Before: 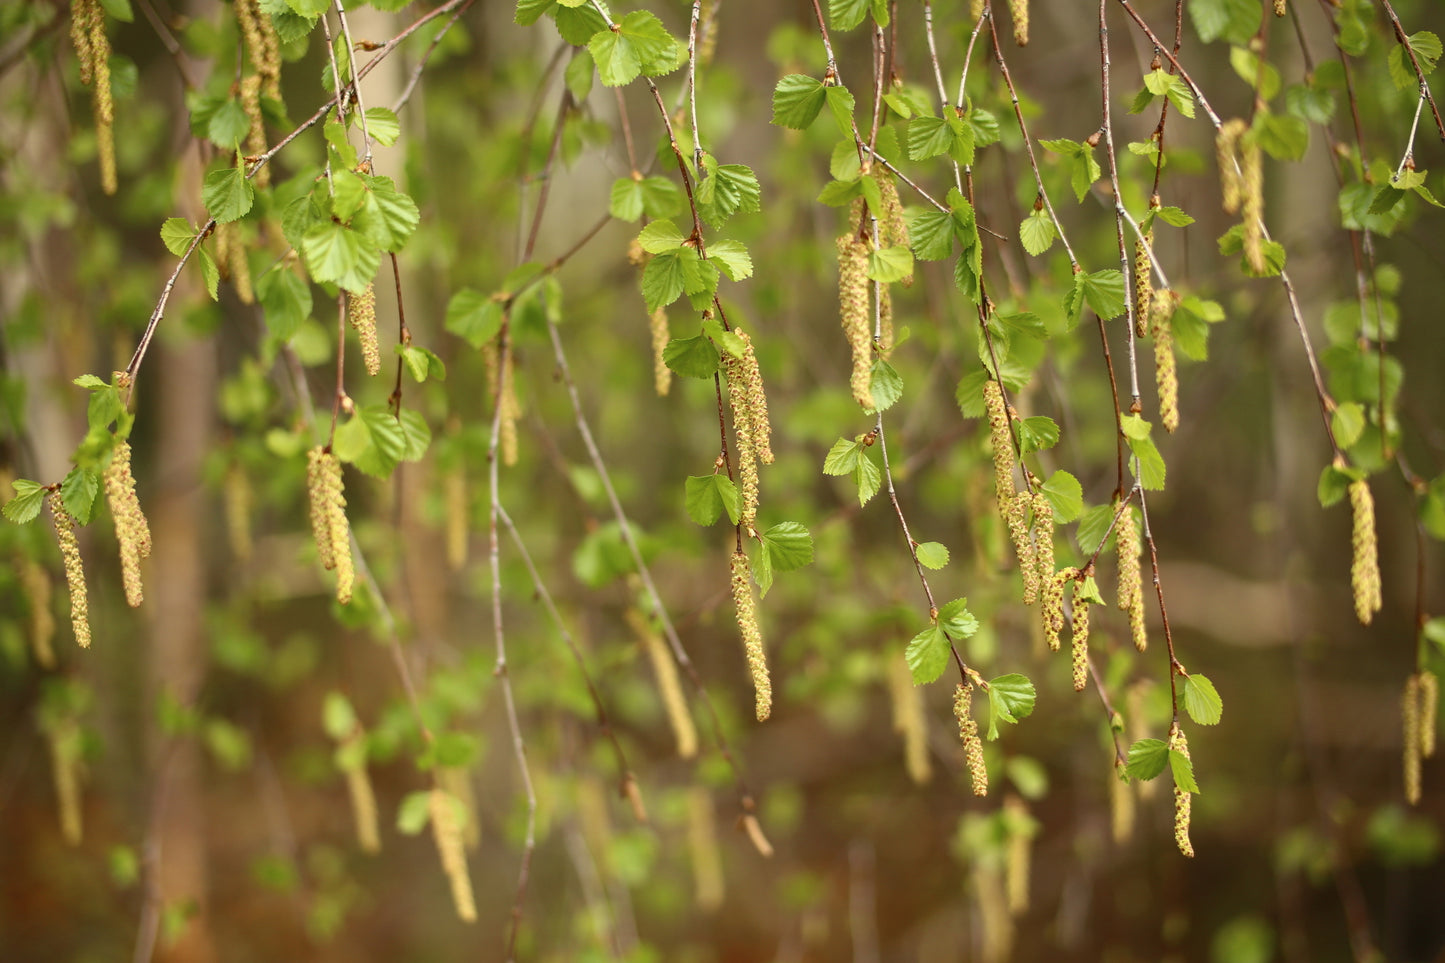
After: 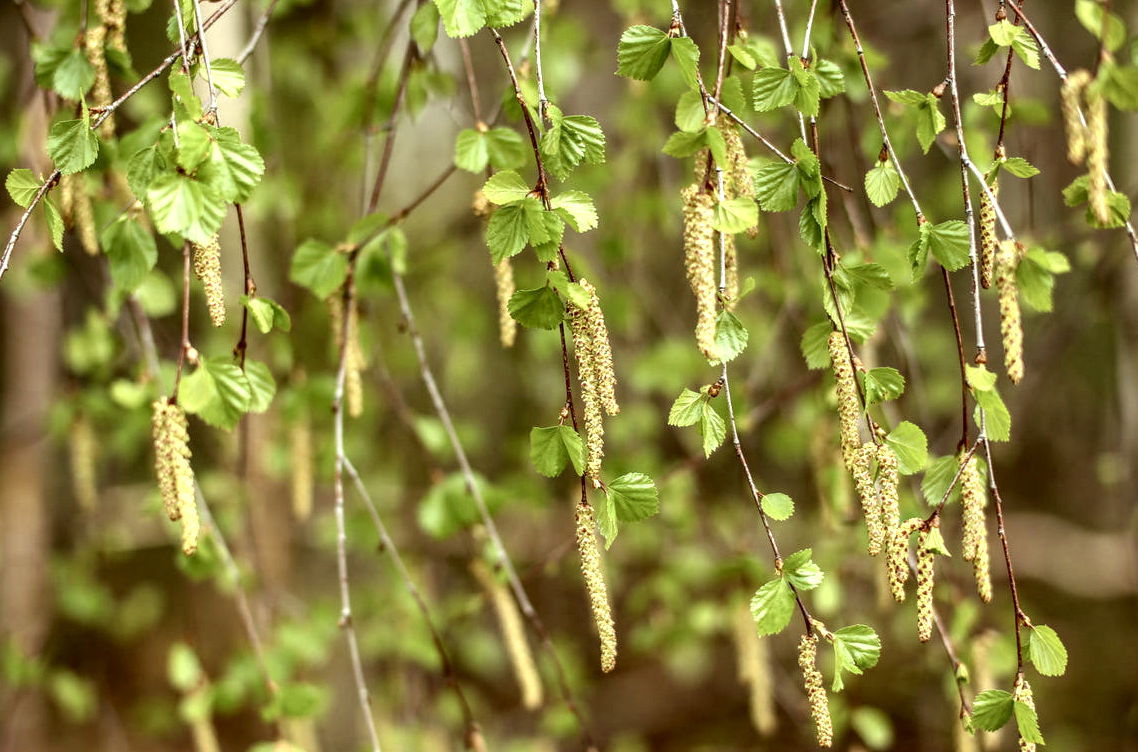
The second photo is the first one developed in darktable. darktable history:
color correction: highlights a* -4.98, highlights b* -3.76, shadows a* 3.83, shadows b* 4.08
local contrast: highlights 19%, detail 186%
crop and rotate: left 10.77%, top 5.1%, right 10.41%, bottom 16.76%
